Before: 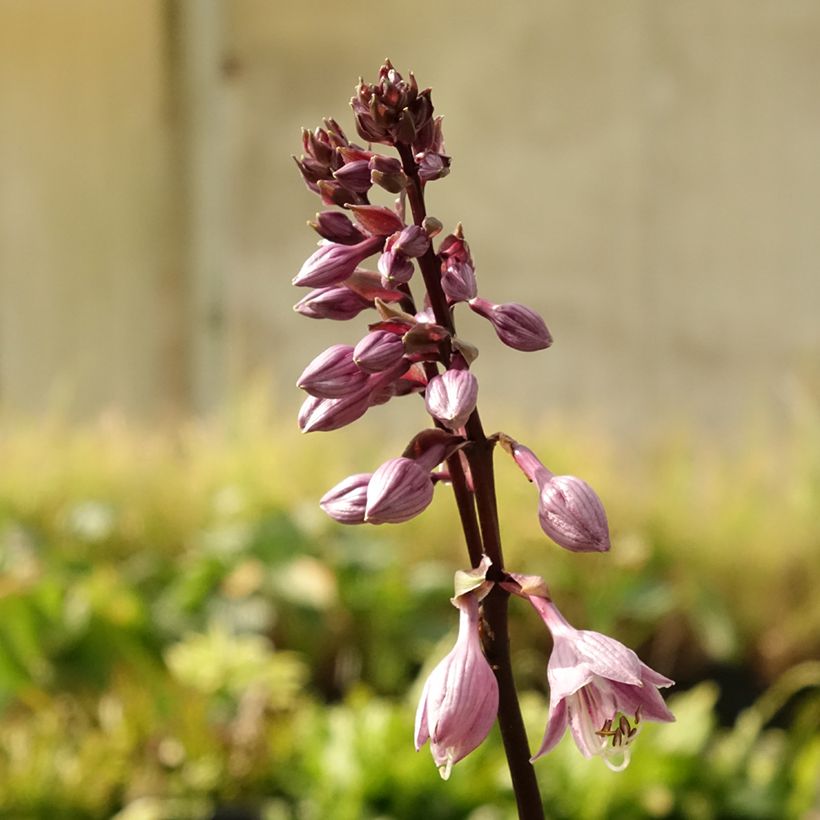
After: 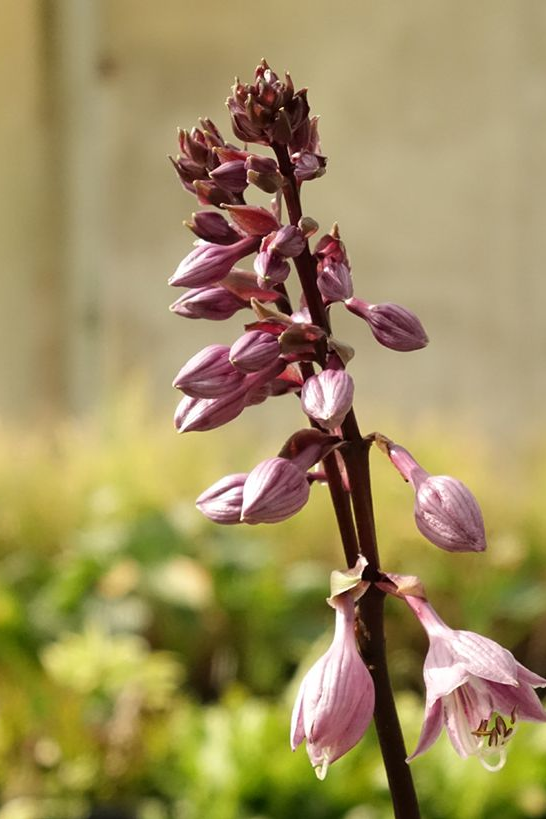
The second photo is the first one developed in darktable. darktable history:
crop and rotate: left 15.21%, right 18.118%
